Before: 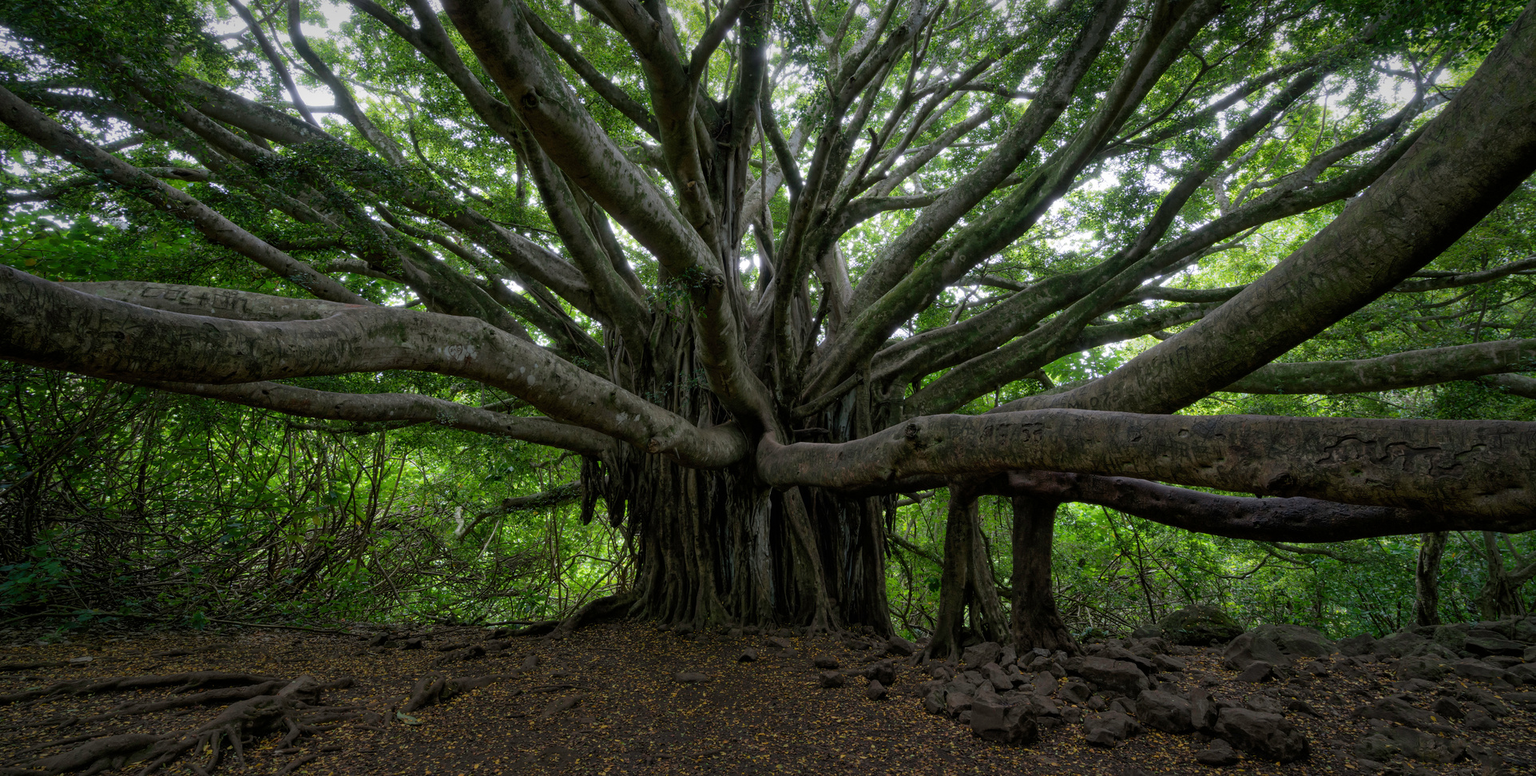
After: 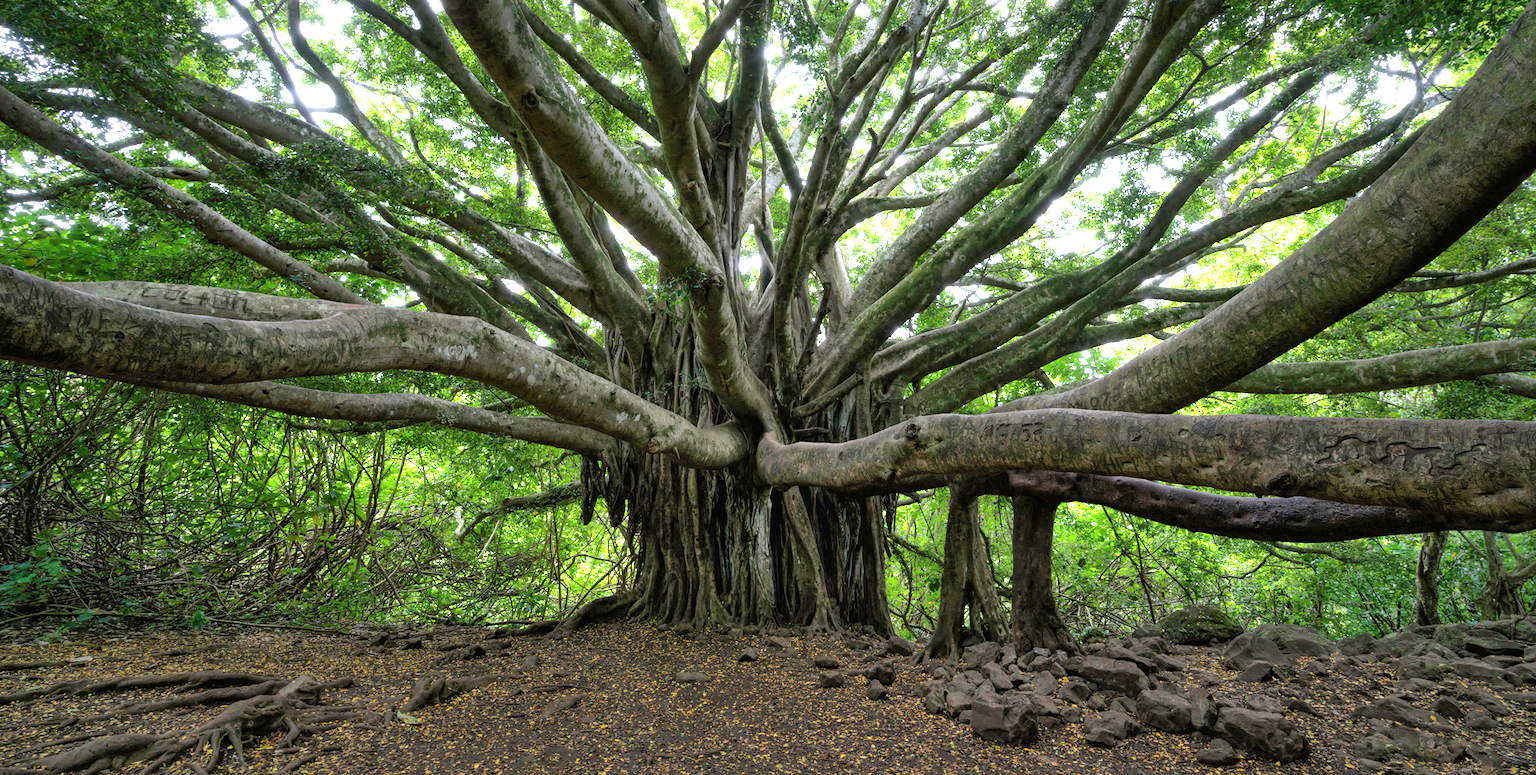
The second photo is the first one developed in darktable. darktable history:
exposure: black level correction 0, exposure 1.516 EV, compensate exposure bias true, compensate highlight preservation false
shadows and highlights: soften with gaussian
